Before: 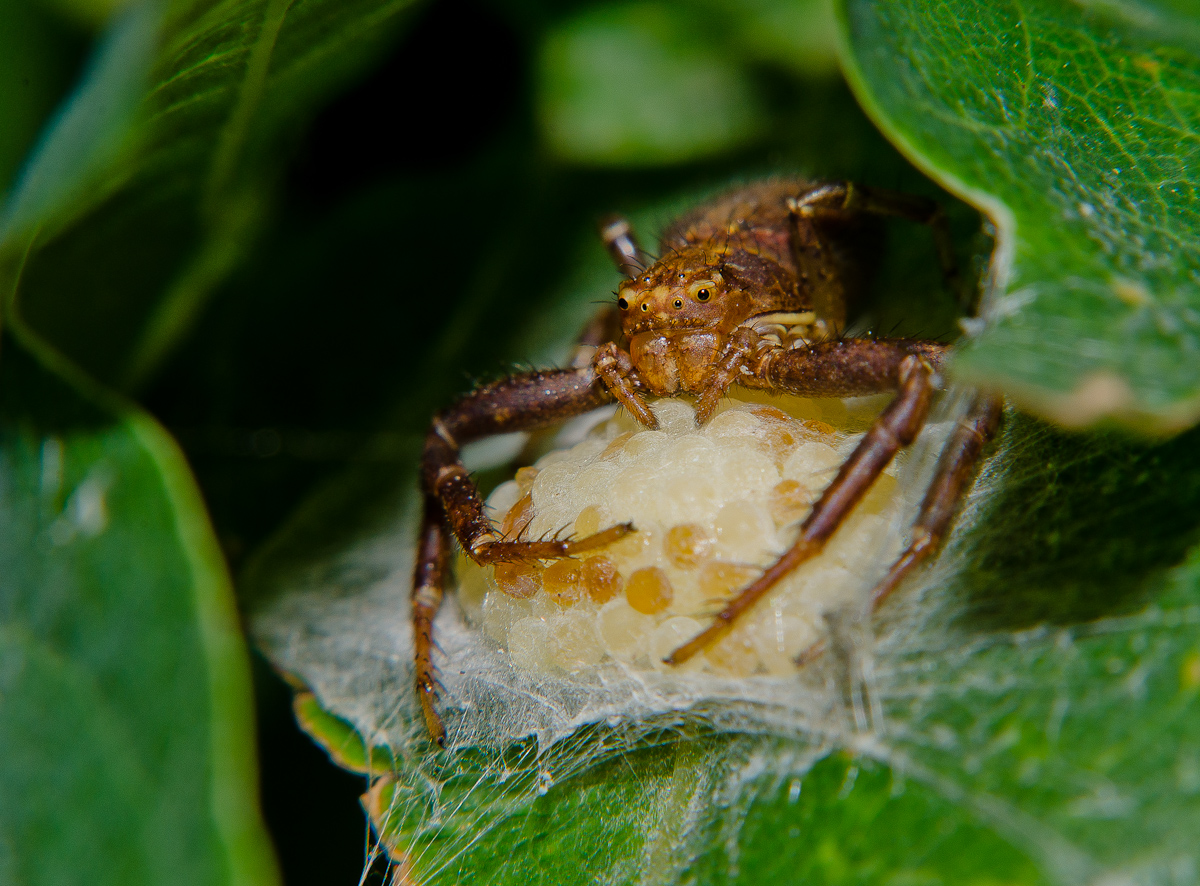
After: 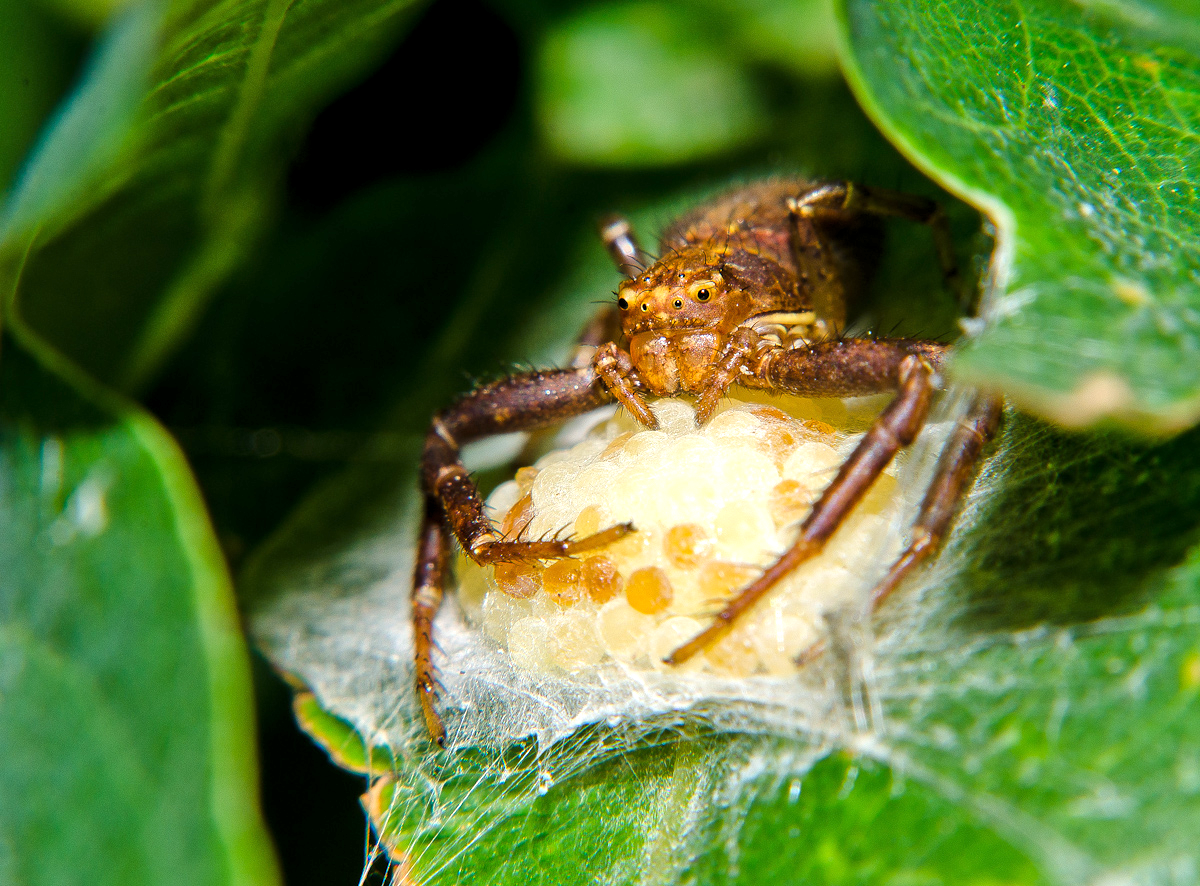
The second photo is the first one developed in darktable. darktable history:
exposure: exposure 1.061 EV, compensate highlight preservation false
levels: levels [0.016, 0.5, 0.996]
